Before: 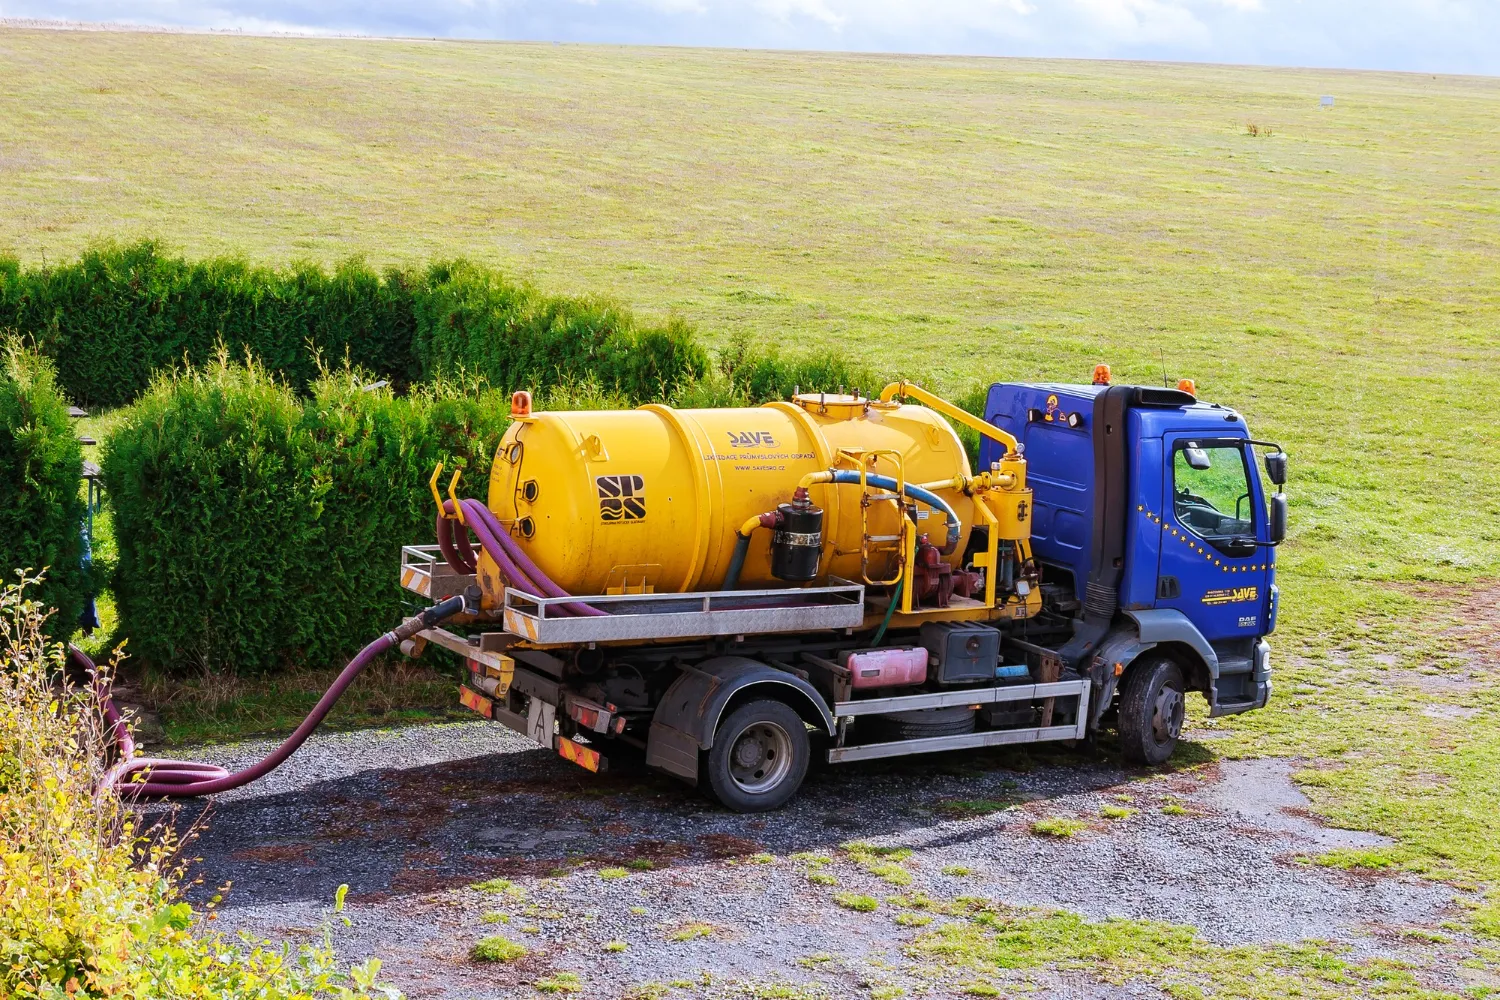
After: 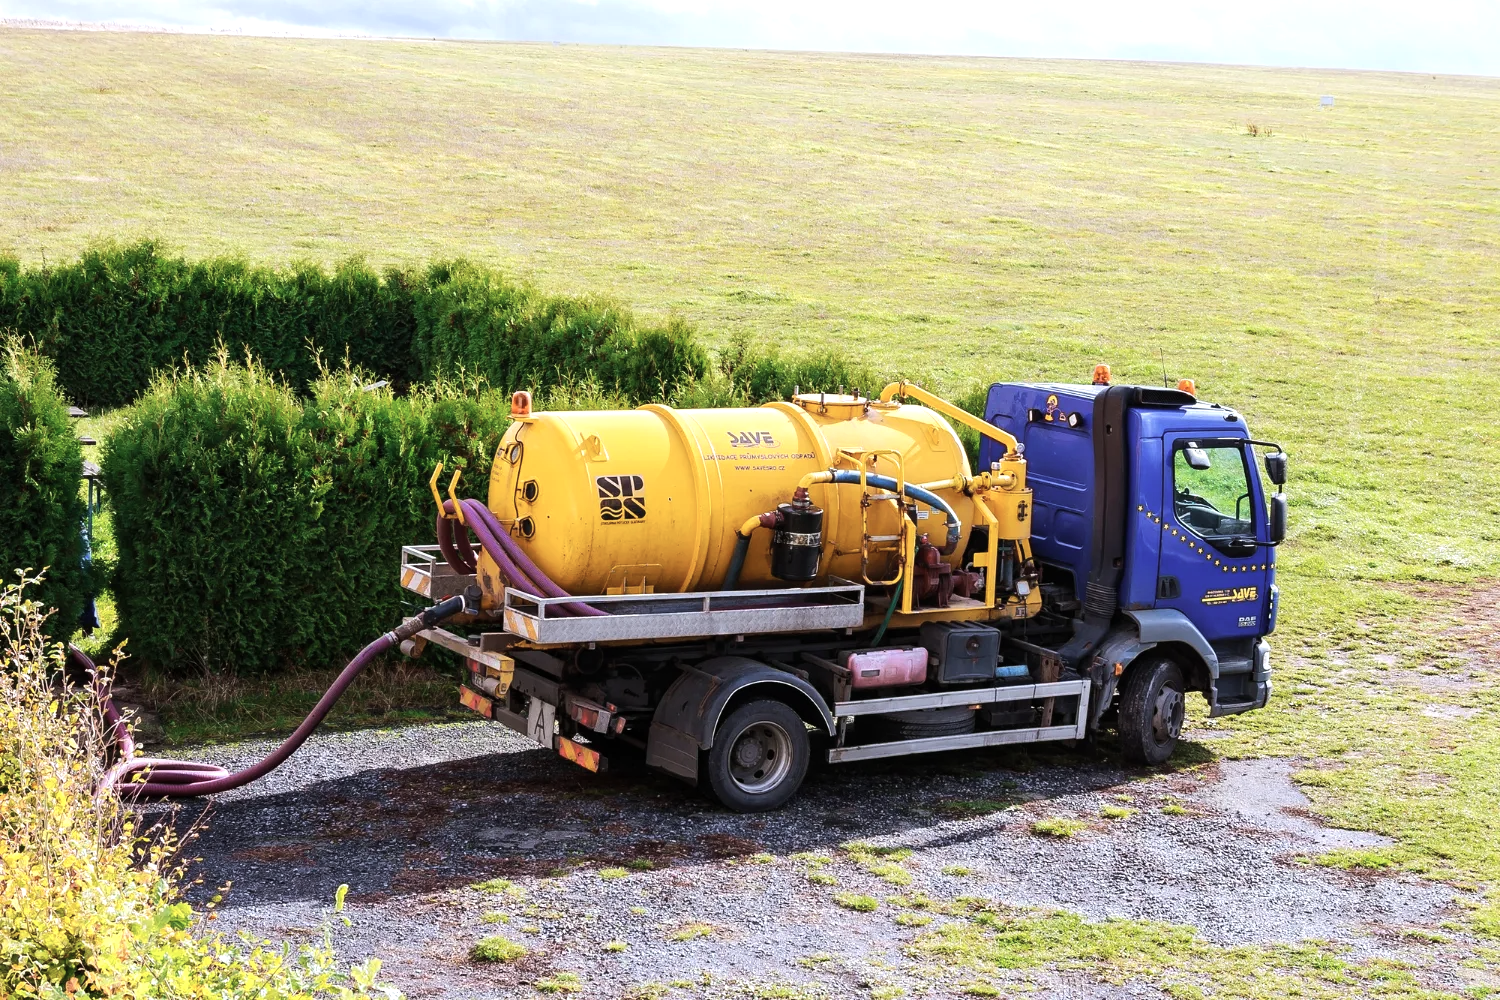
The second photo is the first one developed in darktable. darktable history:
color correction: saturation 0.8
tone equalizer: -8 EV -0.417 EV, -7 EV -0.389 EV, -6 EV -0.333 EV, -5 EV -0.222 EV, -3 EV 0.222 EV, -2 EV 0.333 EV, -1 EV 0.389 EV, +0 EV 0.417 EV, edges refinement/feathering 500, mask exposure compensation -1.57 EV, preserve details no
